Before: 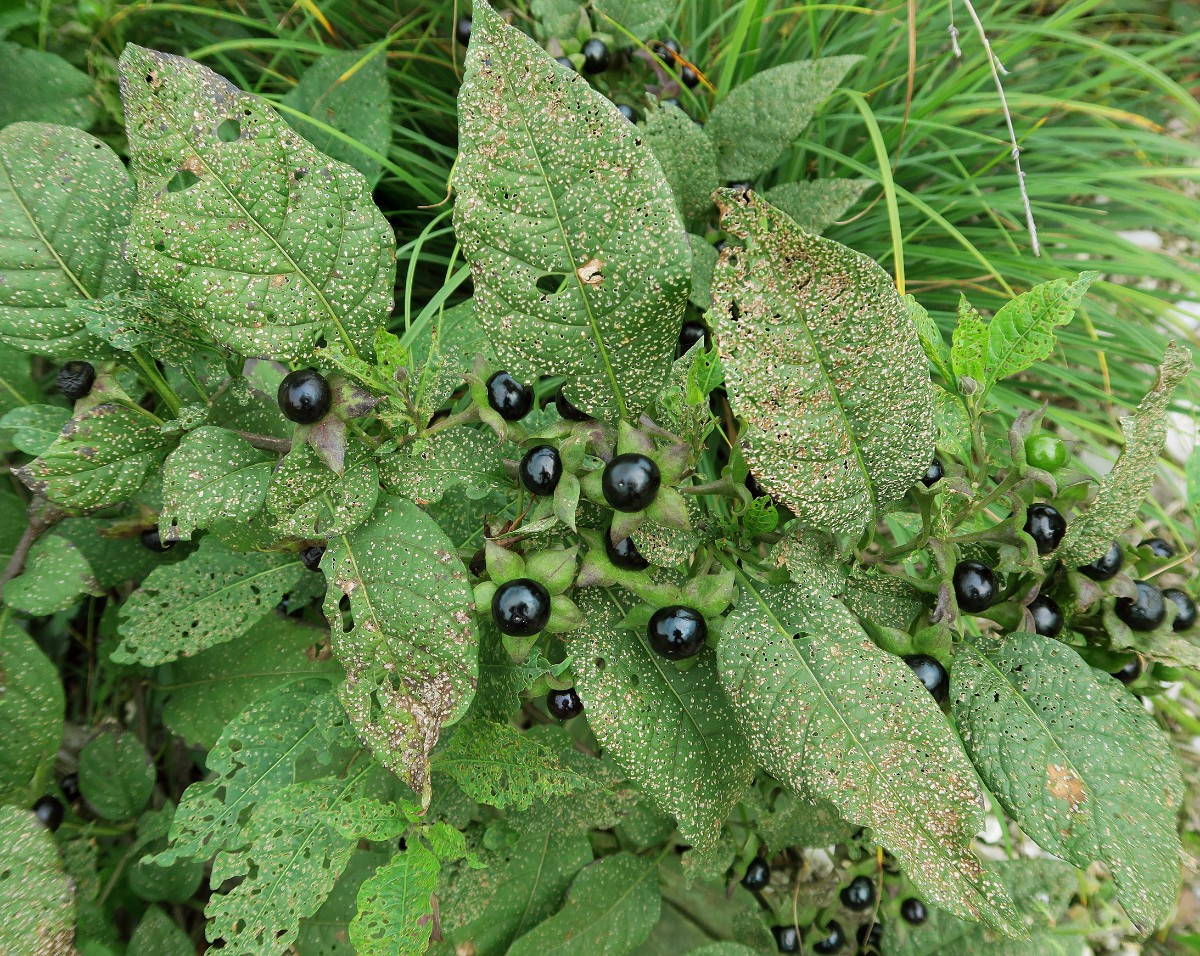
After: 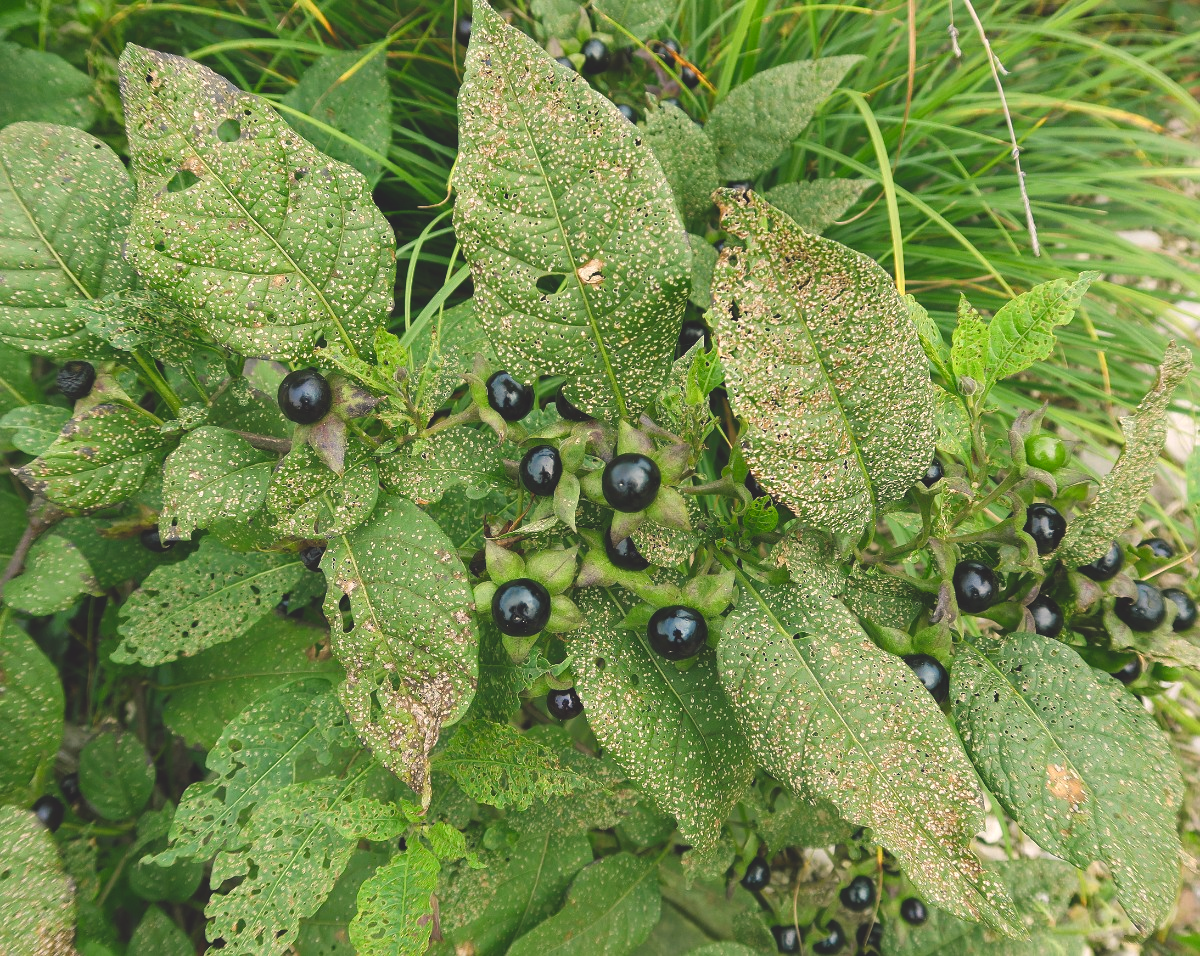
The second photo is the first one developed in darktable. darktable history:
color balance rgb: shadows lift › chroma 2%, shadows lift › hue 247.2°, power › chroma 0.3%, power › hue 25.2°, highlights gain › chroma 3%, highlights gain › hue 60°, global offset › luminance 2%, perceptual saturation grading › global saturation 20%, perceptual saturation grading › highlights -20%, perceptual saturation grading › shadows 30%
color zones: curves: ch0 [(0, 0.558) (0.143, 0.559) (0.286, 0.529) (0.429, 0.505) (0.571, 0.5) (0.714, 0.5) (0.857, 0.5) (1, 0.558)]; ch1 [(0, 0.469) (0.01, 0.469) (0.12, 0.446) (0.248, 0.469) (0.5, 0.5) (0.748, 0.5) (0.99, 0.469) (1, 0.469)]
